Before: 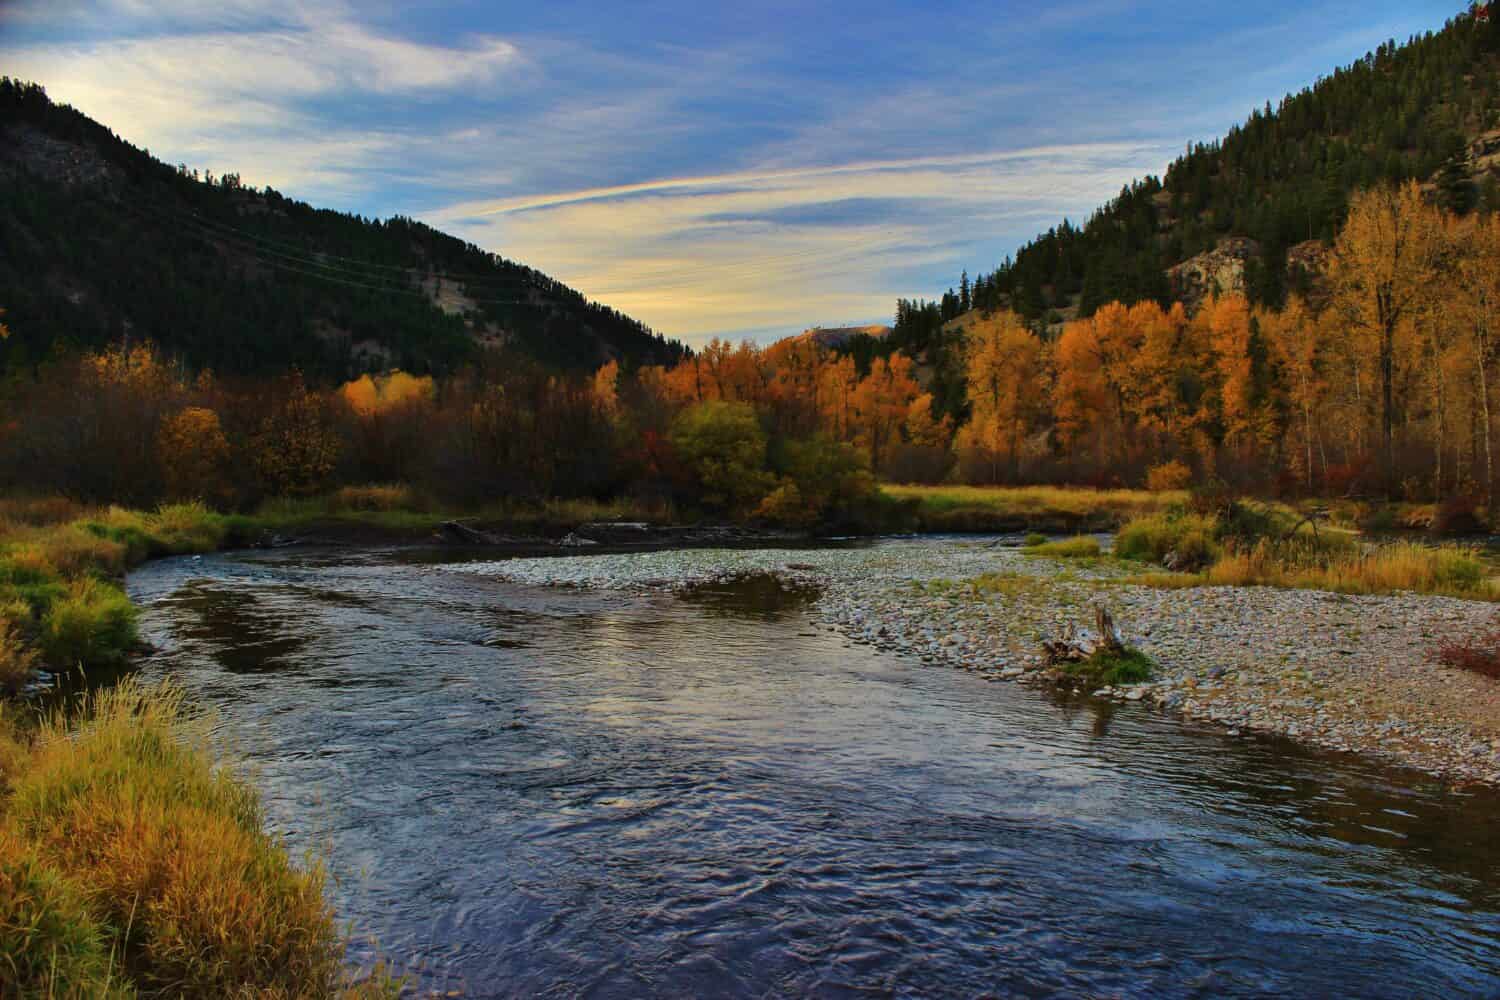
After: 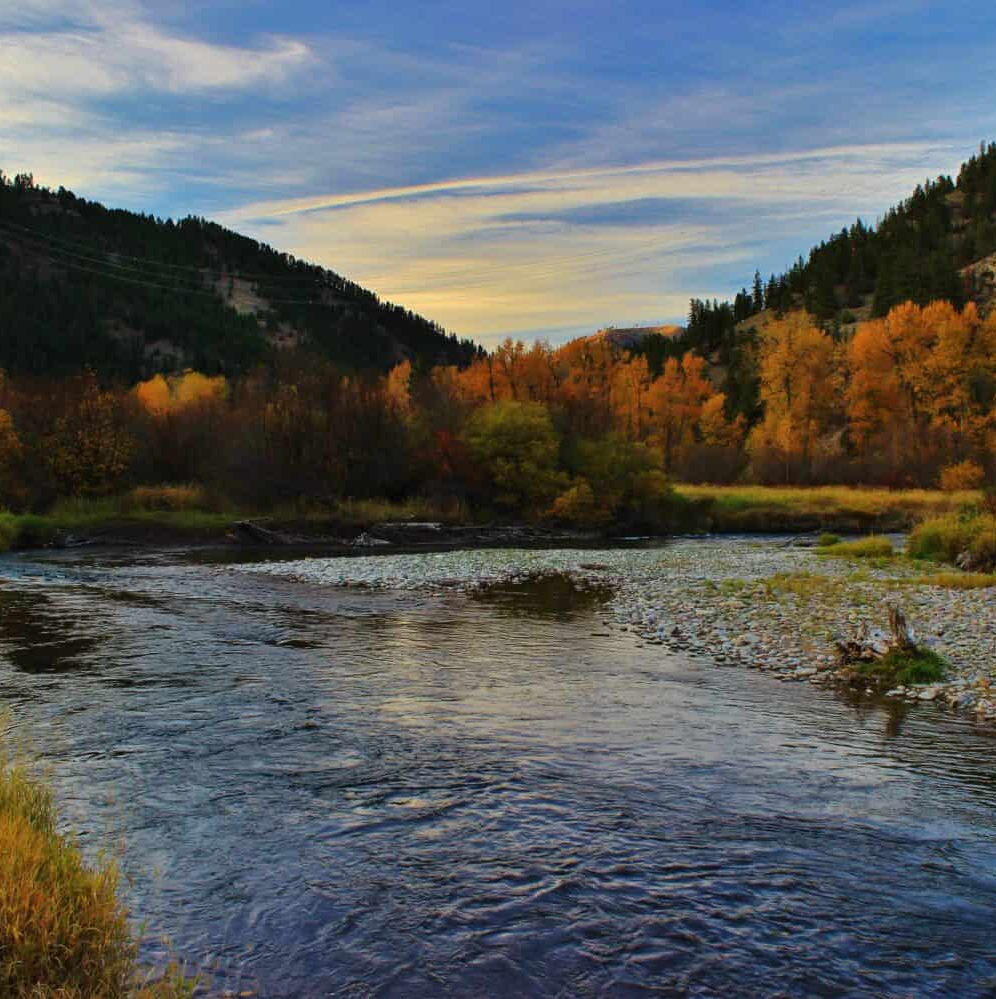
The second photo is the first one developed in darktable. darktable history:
crop and rotate: left 13.861%, right 19.699%
